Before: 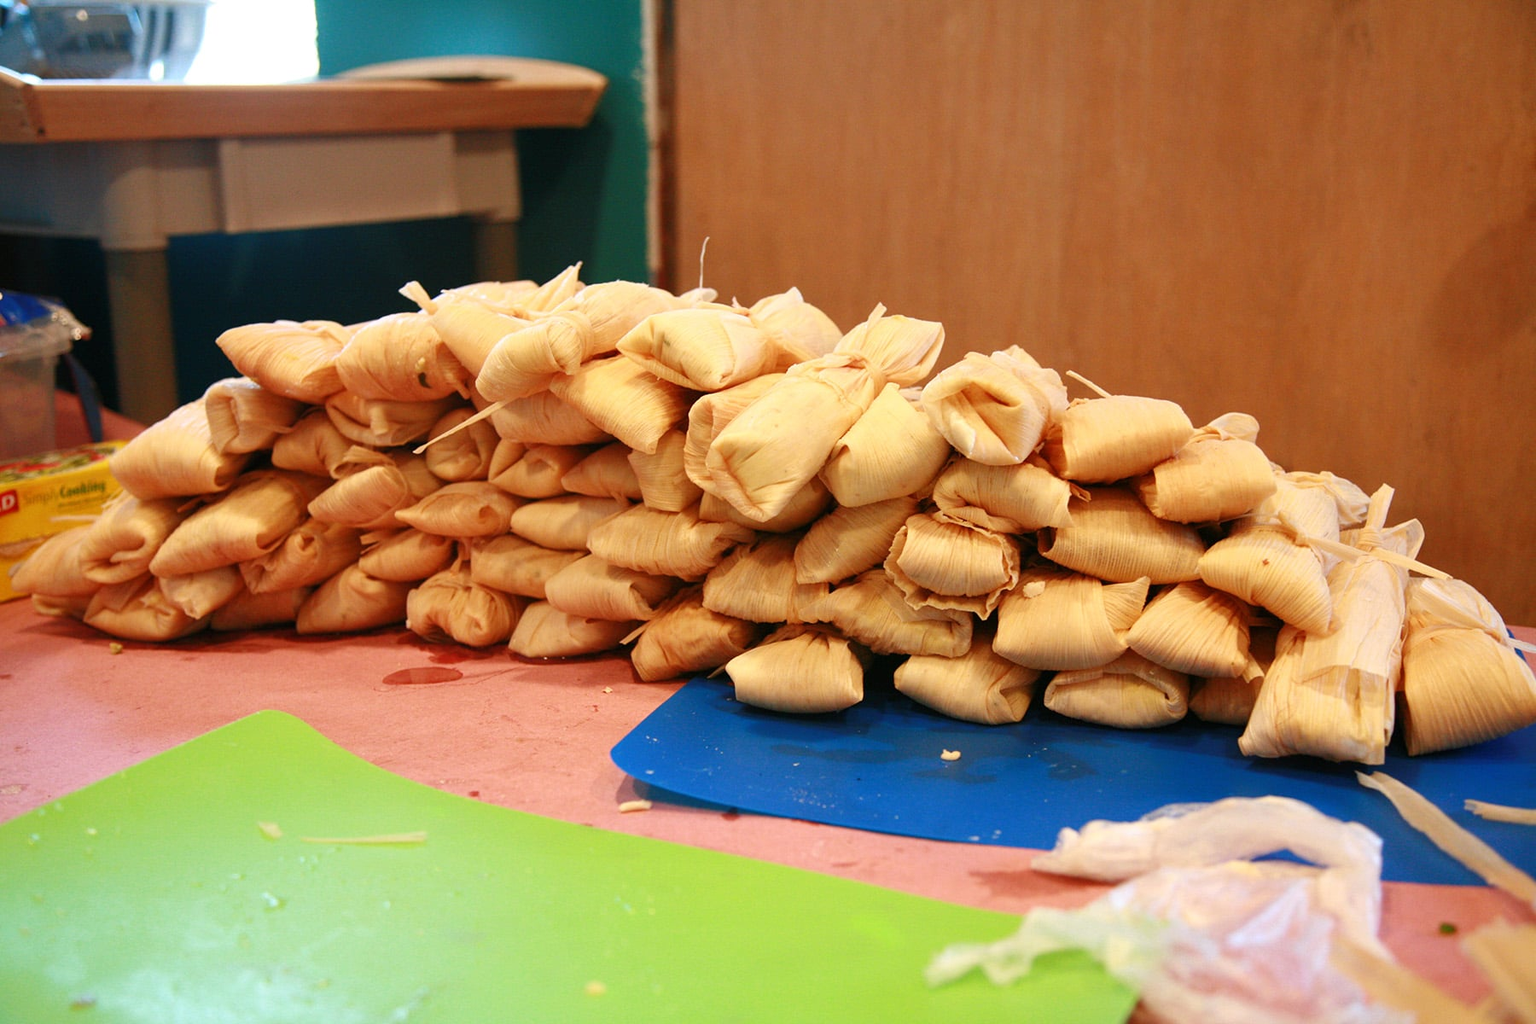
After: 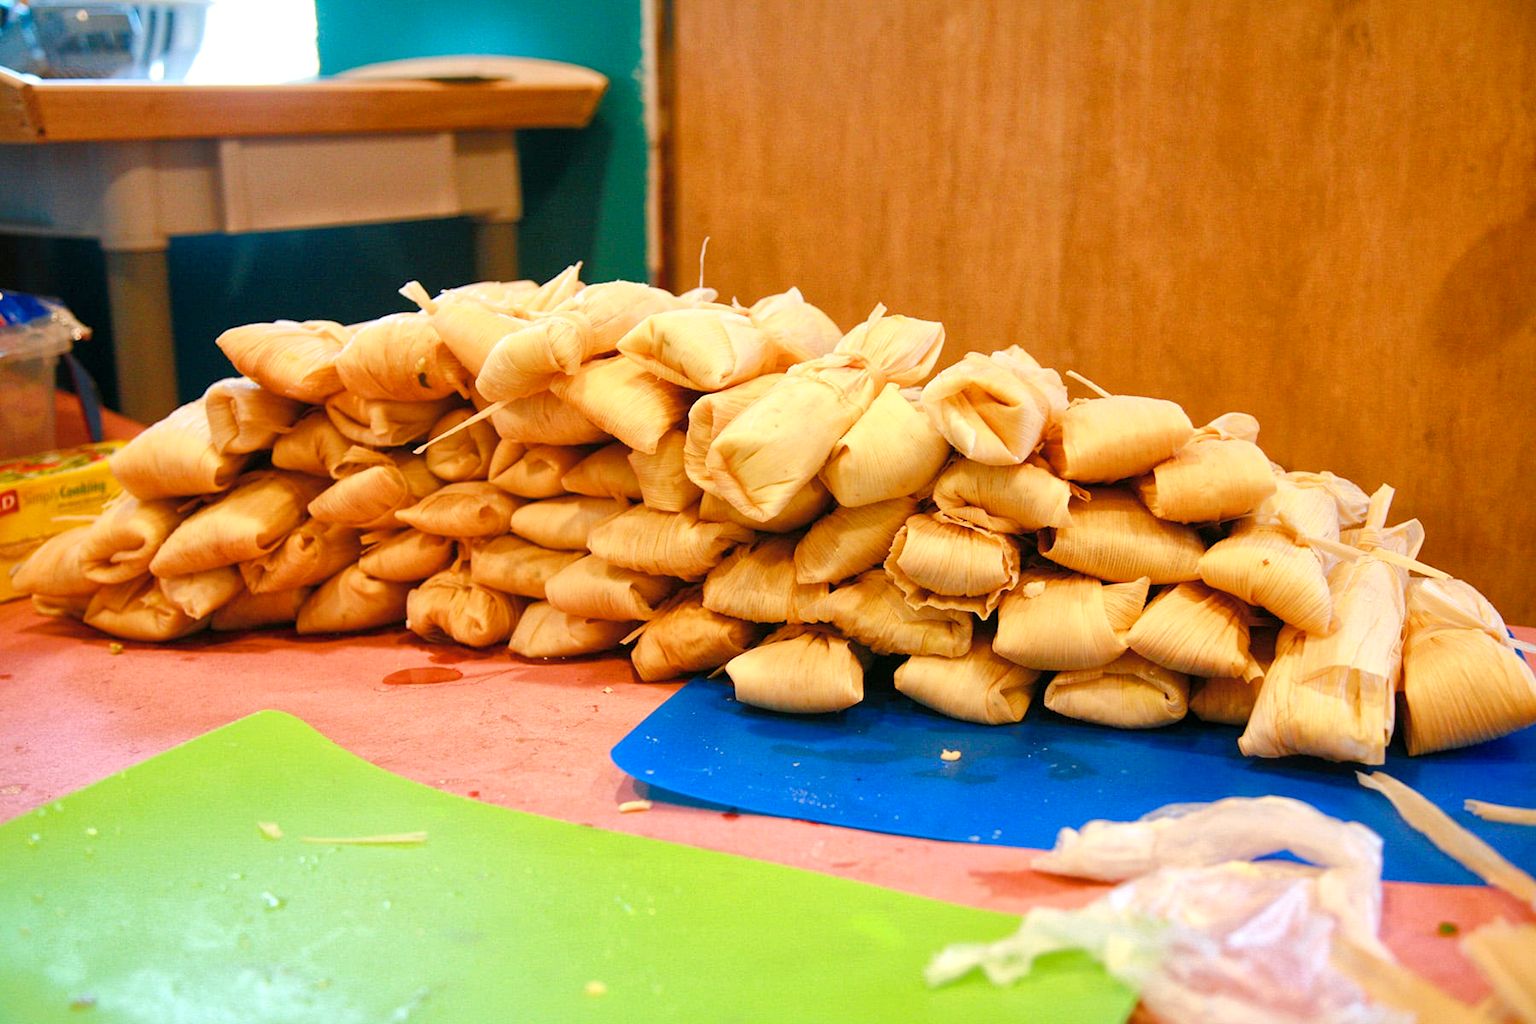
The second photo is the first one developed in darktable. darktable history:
color balance rgb: perceptual saturation grading › global saturation 35%, perceptual saturation grading › highlights -30%, perceptual saturation grading › shadows 35%, perceptual brilliance grading › global brilliance 3%, perceptual brilliance grading › highlights -3%, perceptual brilliance grading › shadows 3%
global tonemap: drago (1, 100), detail 1
